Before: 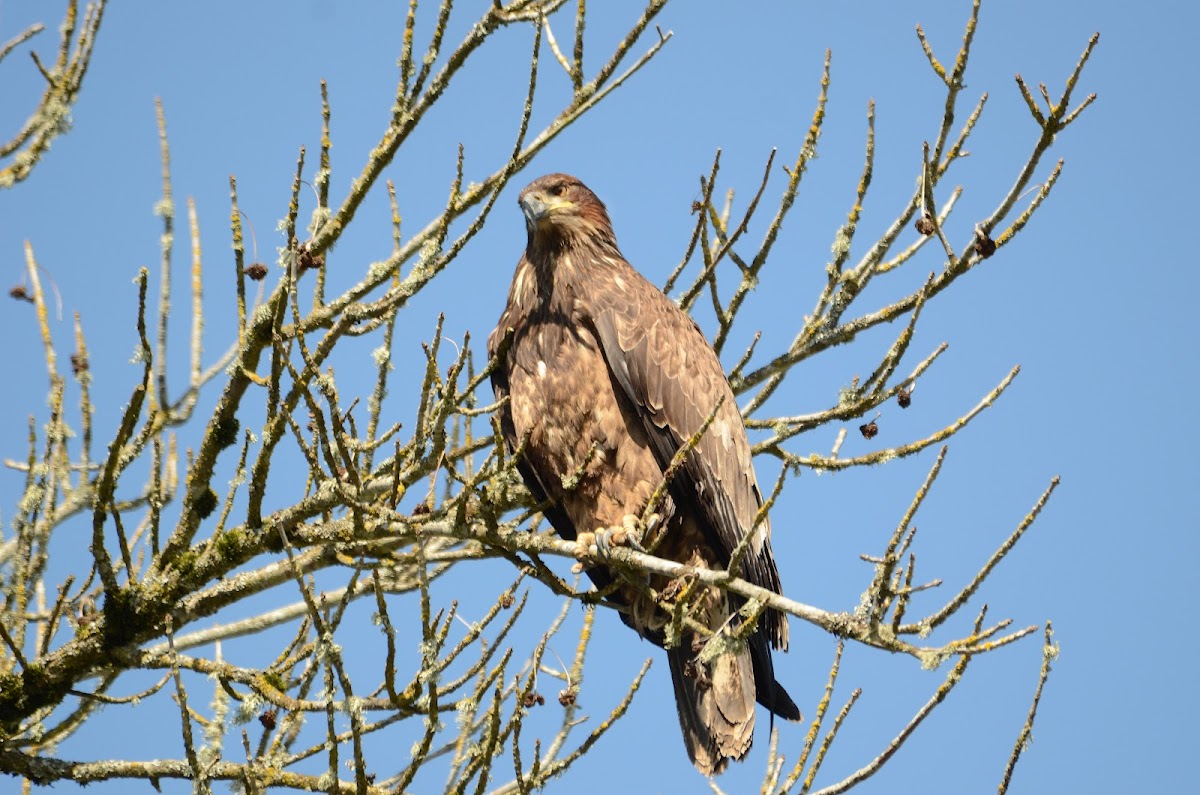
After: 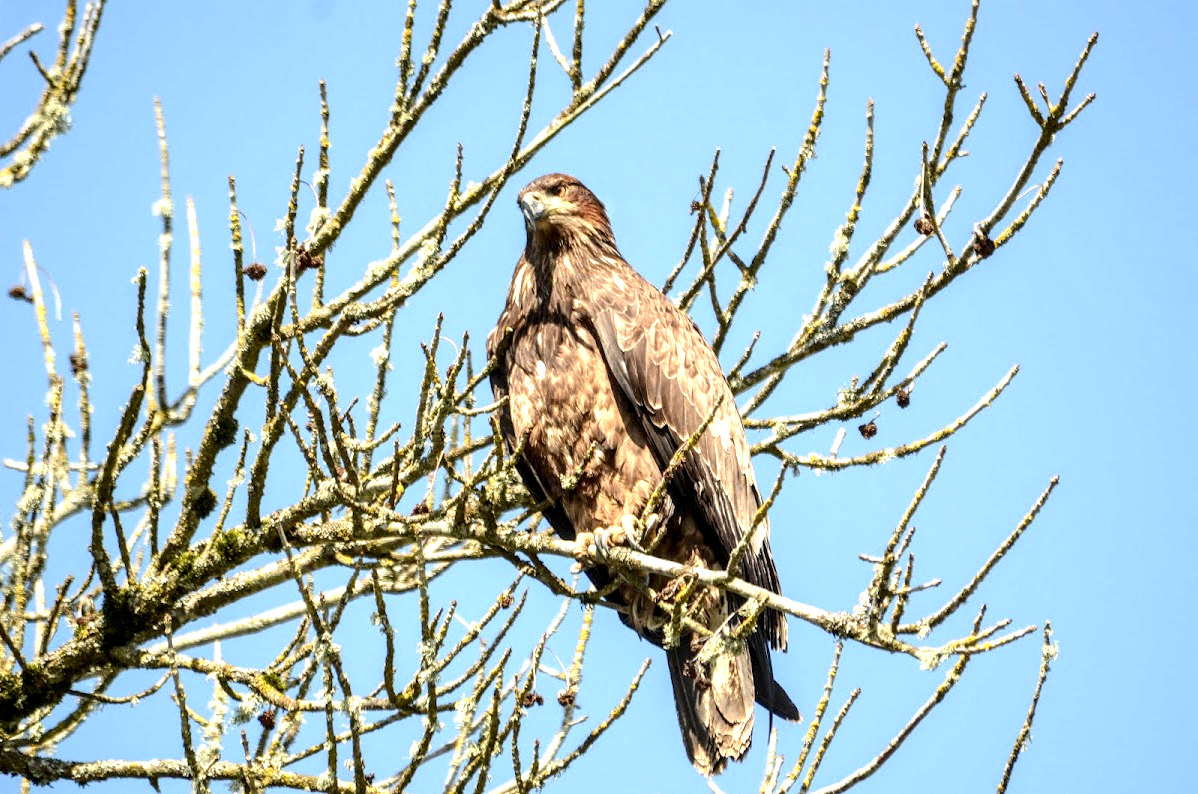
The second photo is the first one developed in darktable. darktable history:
exposure: exposure 0.785 EV, compensate highlight preservation false
local contrast: detail 160%
crop and rotate: left 0.126%
